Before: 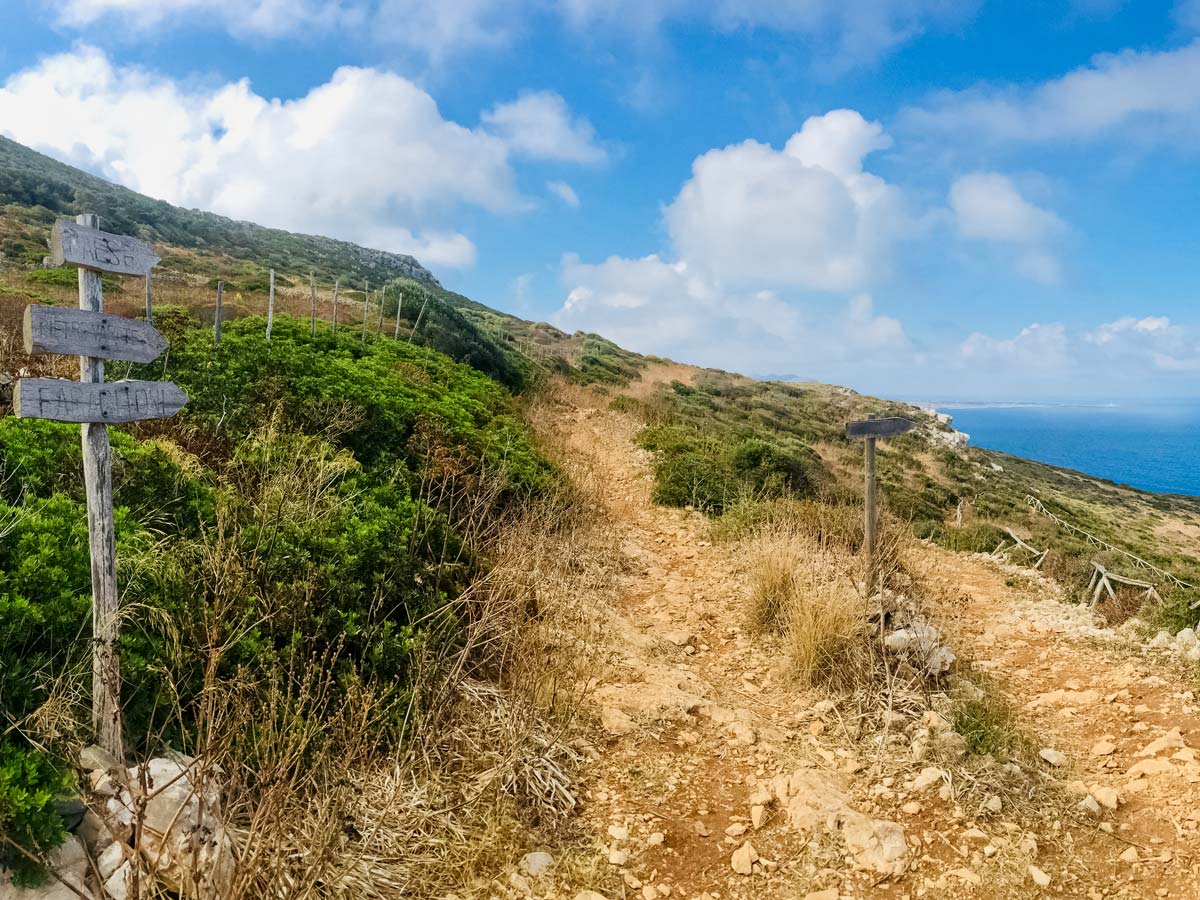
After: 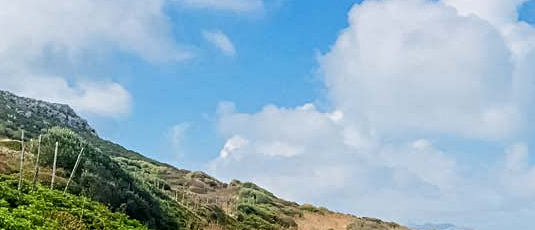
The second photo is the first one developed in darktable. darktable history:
crop: left 28.697%, top 16.838%, right 26.694%, bottom 57.521%
contrast equalizer: octaves 7, y [[0.5, 0.5, 0.5, 0.539, 0.64, 0.611], [0.5 ×6], [0.5 ×6], [0 ×6], [0 ×6]]
